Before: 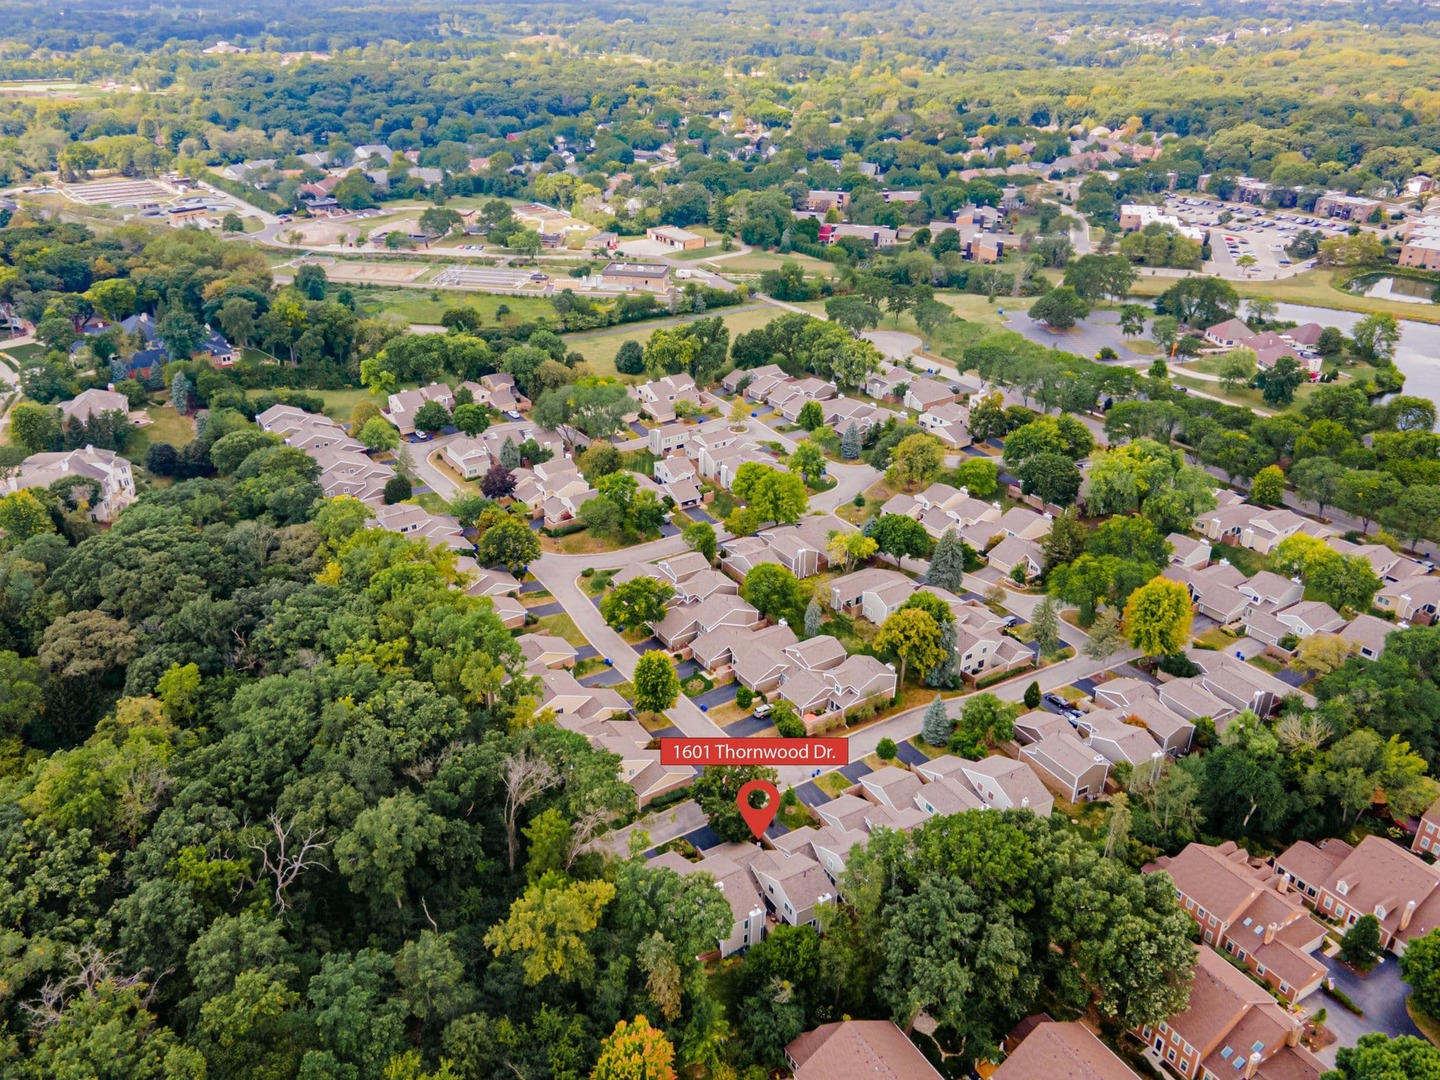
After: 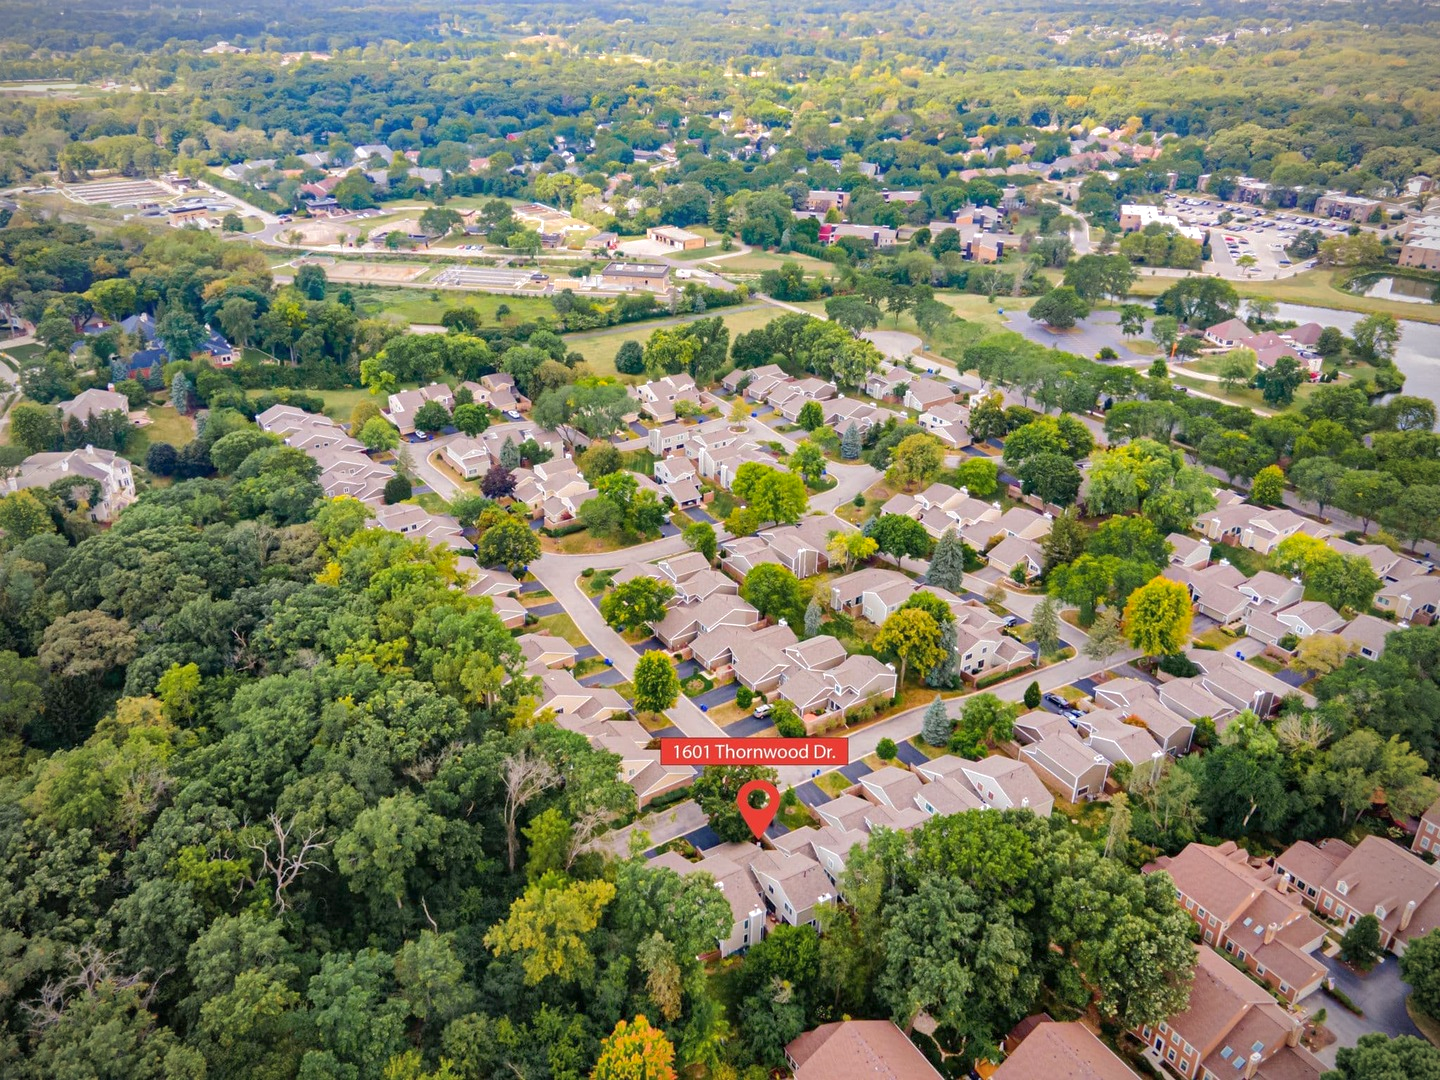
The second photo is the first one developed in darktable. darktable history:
exposure: exposure 0.368 EV, compensate highlight preservation false
vignetting: on, module defaults
shadows and highlights: on, module defaults
